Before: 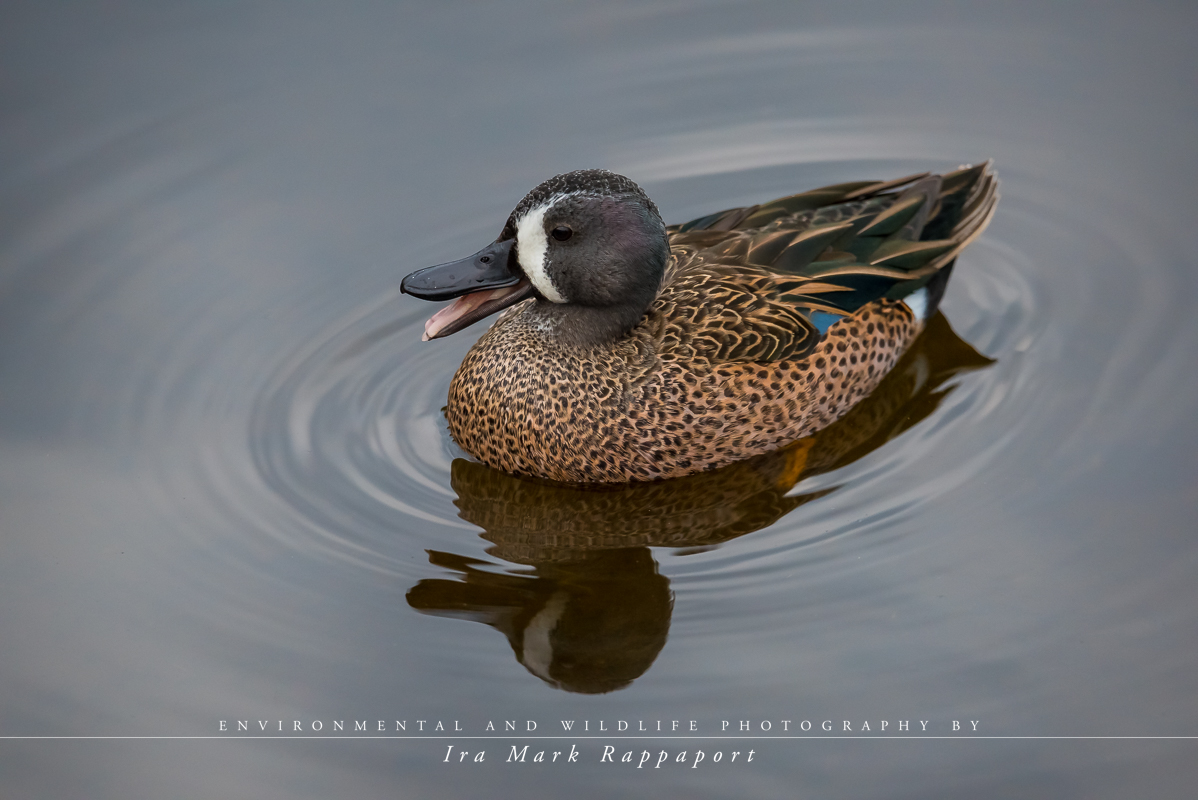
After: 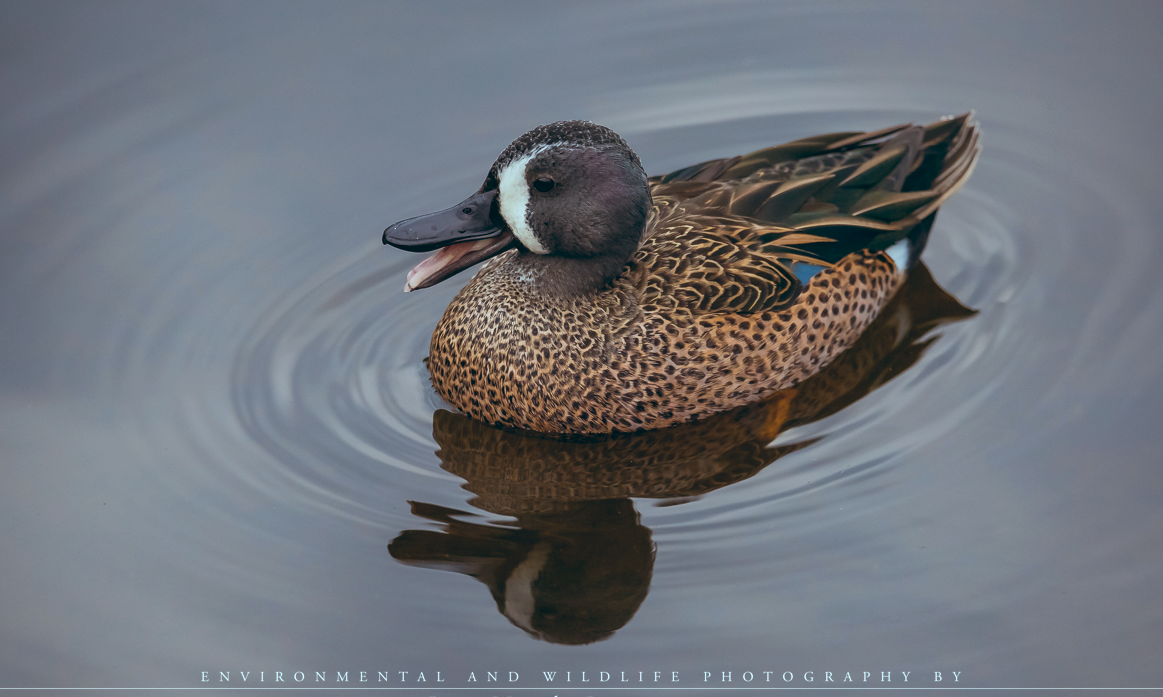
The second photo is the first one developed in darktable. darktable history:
color balance: lift [1.003, 0.993, 1.001, 1.007], gamma [1.018, 1.072, 0.959, 0.928], gain [0.974, 0.873, 1.031, 1.127]
crop: left 1.507%, top 6.147%, right 1.379%, bottom 6.637%
